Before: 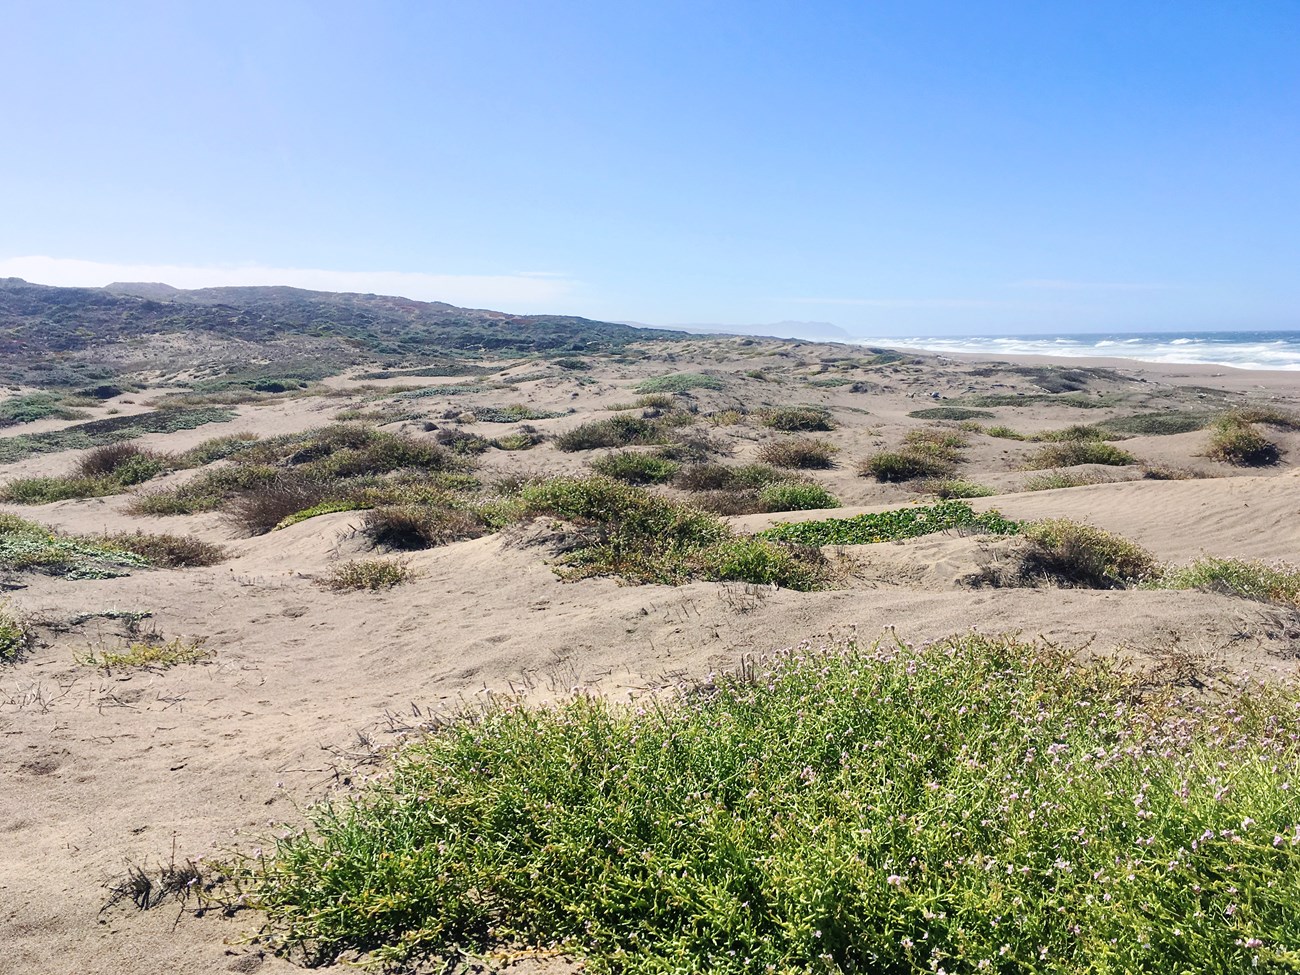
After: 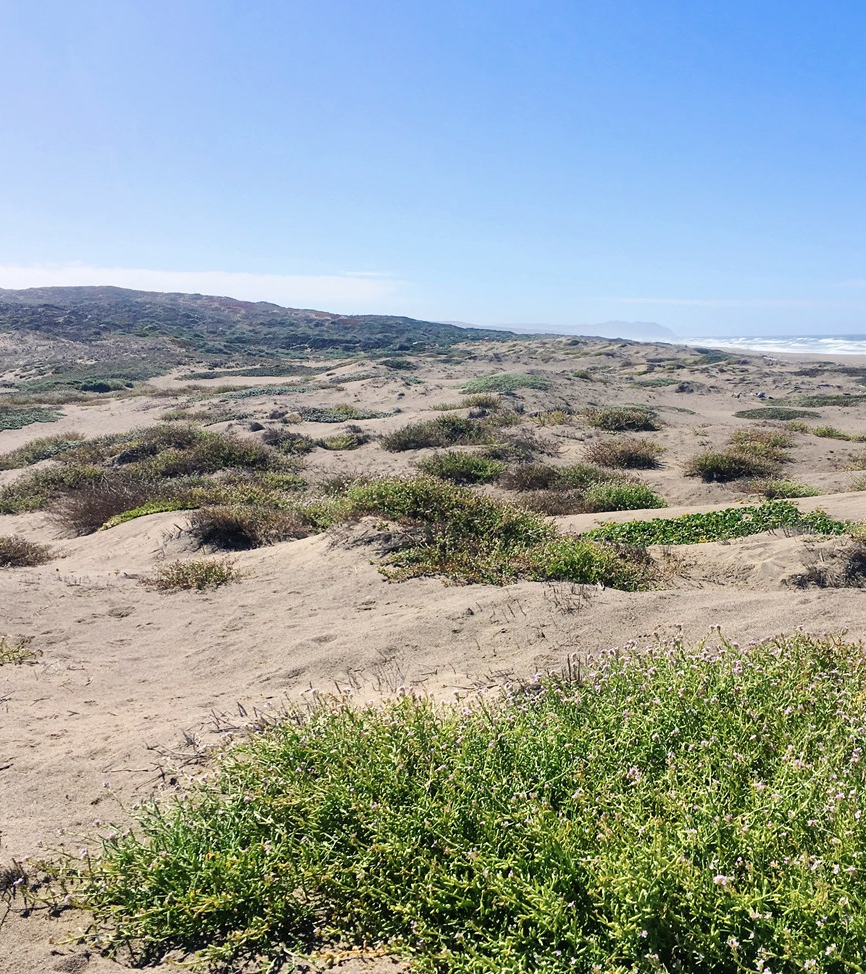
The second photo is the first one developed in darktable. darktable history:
crop and rotate: left 13.407%, right 19.908%
shadows and highlights: shadows 37.49, highlights -27.67, soften with gaussian
